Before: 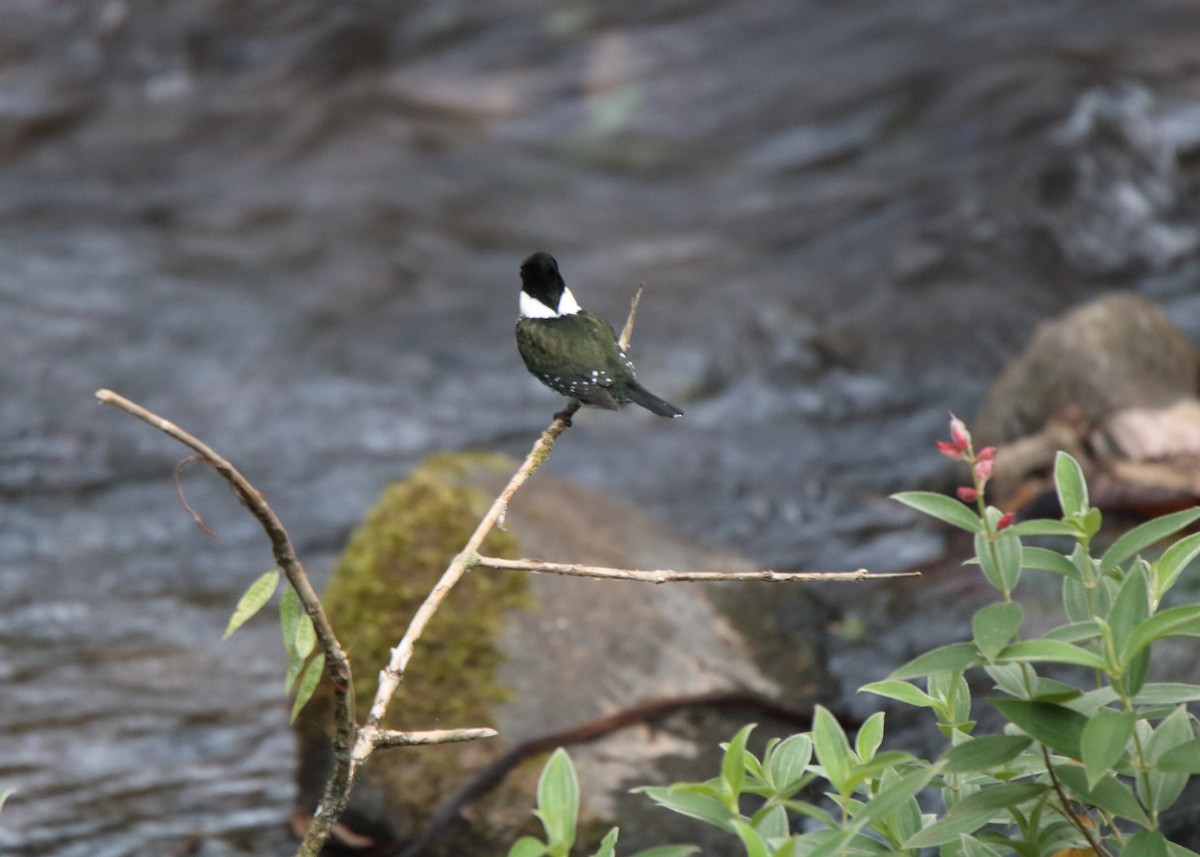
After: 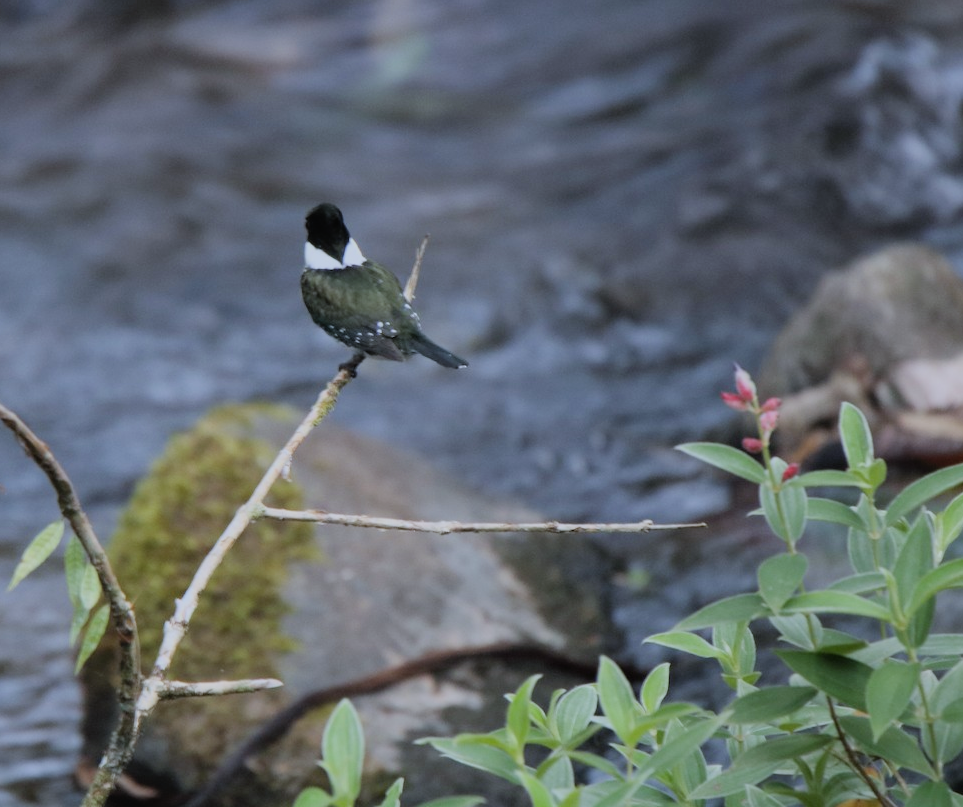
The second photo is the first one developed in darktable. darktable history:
white balance: red 0.926, green 1.003, blue 1.133
crop and rotate: left 17.959%, top 5.771%, right 1.742%
filmic rgb: black relative exposure -16 EV, white relative exposure 6.92 EV, hardness 4.7
bloom: threshold 82.5%, strength 16.25%
